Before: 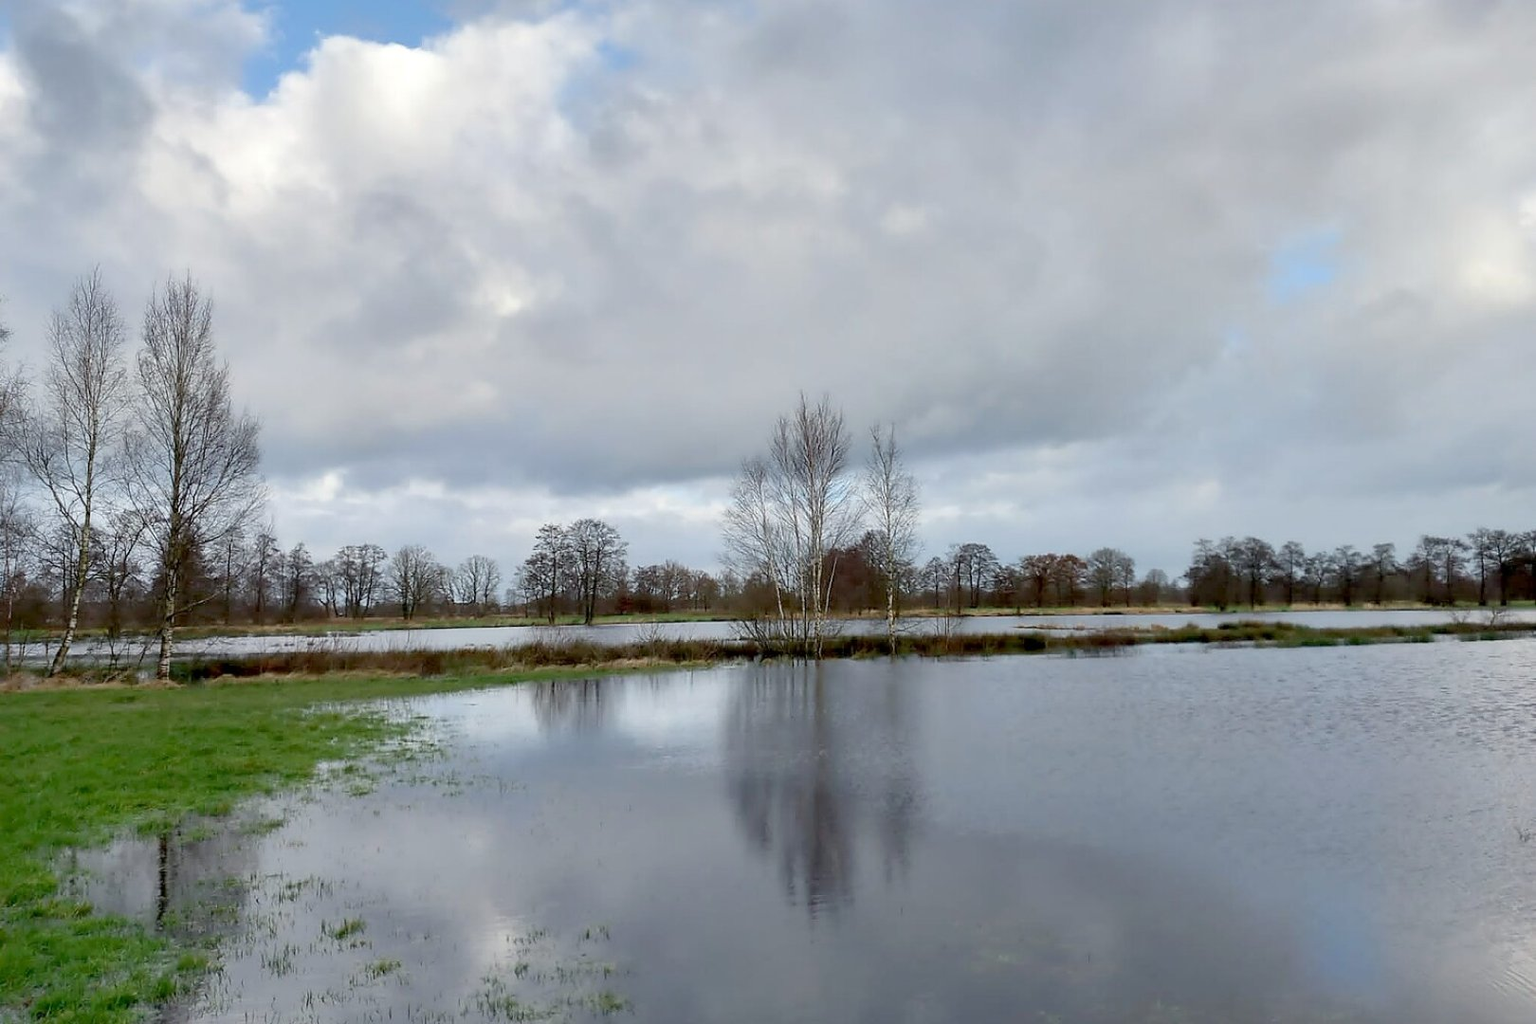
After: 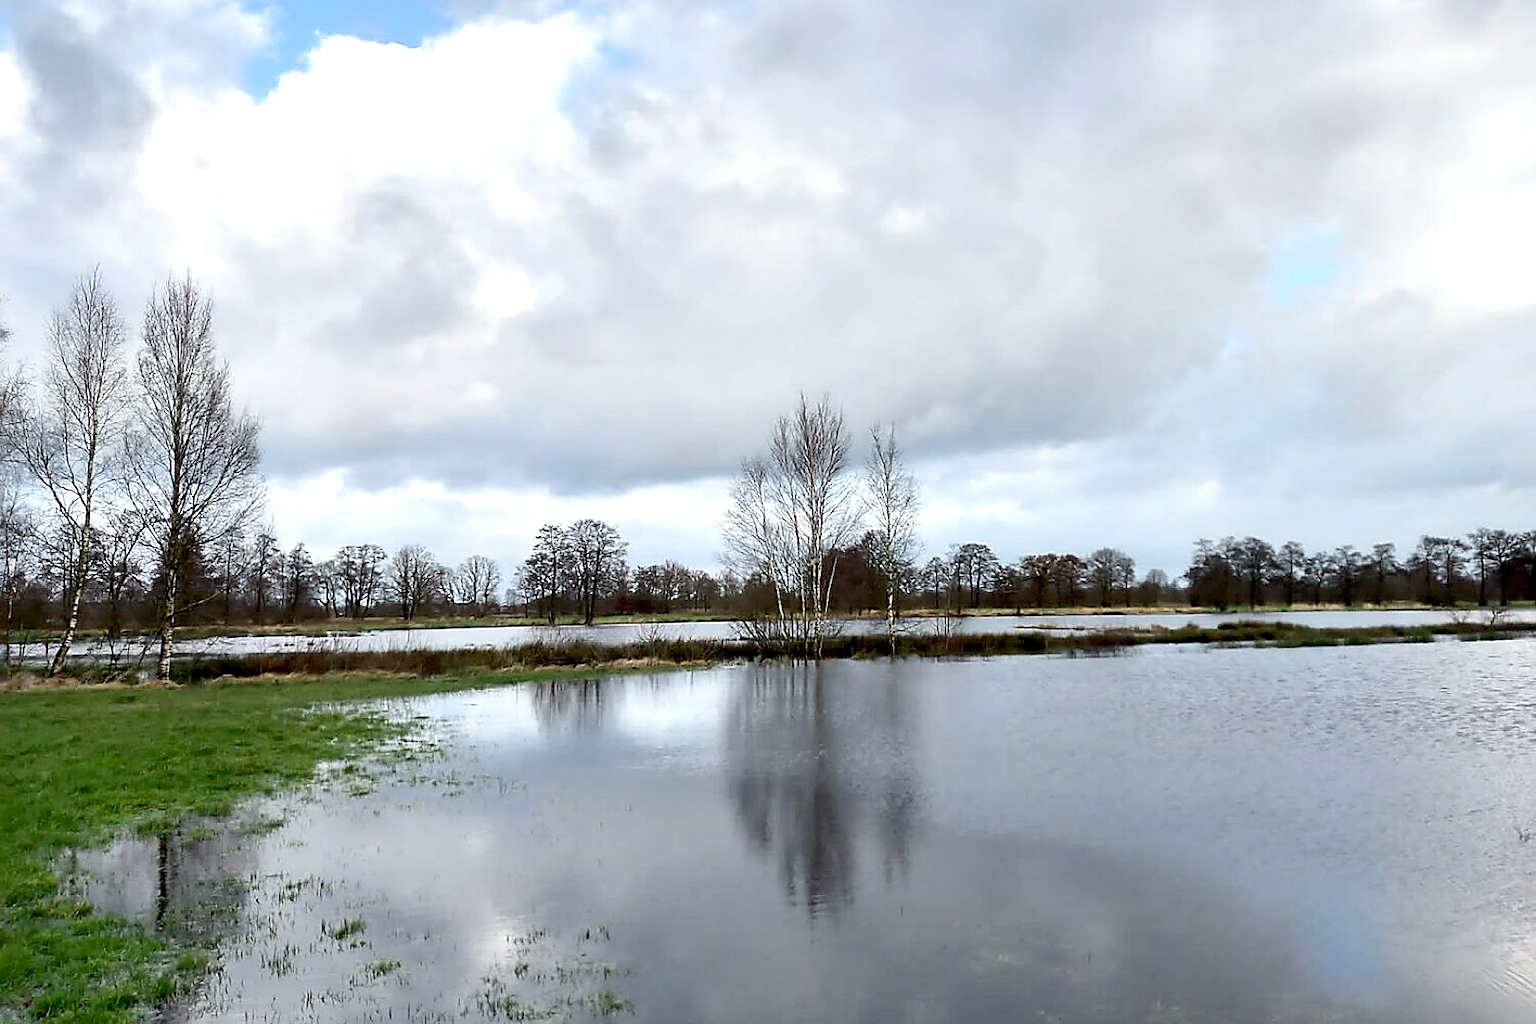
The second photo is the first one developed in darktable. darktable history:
tone equalizer: -8 EV -0.75 EV, -7 EV -0.7 EV, -6 EV -0.6 EV, -5 EV -0.4 EV, -3 EV 0.4 EV, -2 EV 0.6 EV, -1 EV 0.7 EV, +0 EV 0.75 EV, edges refinement/feathering 500, mask exposure compensation -1.57 EV, preserve details no
white balance: emerald 1
sharpen: on, module defaults
exposure: black level correction 0.001, compensate highlight preservation false
